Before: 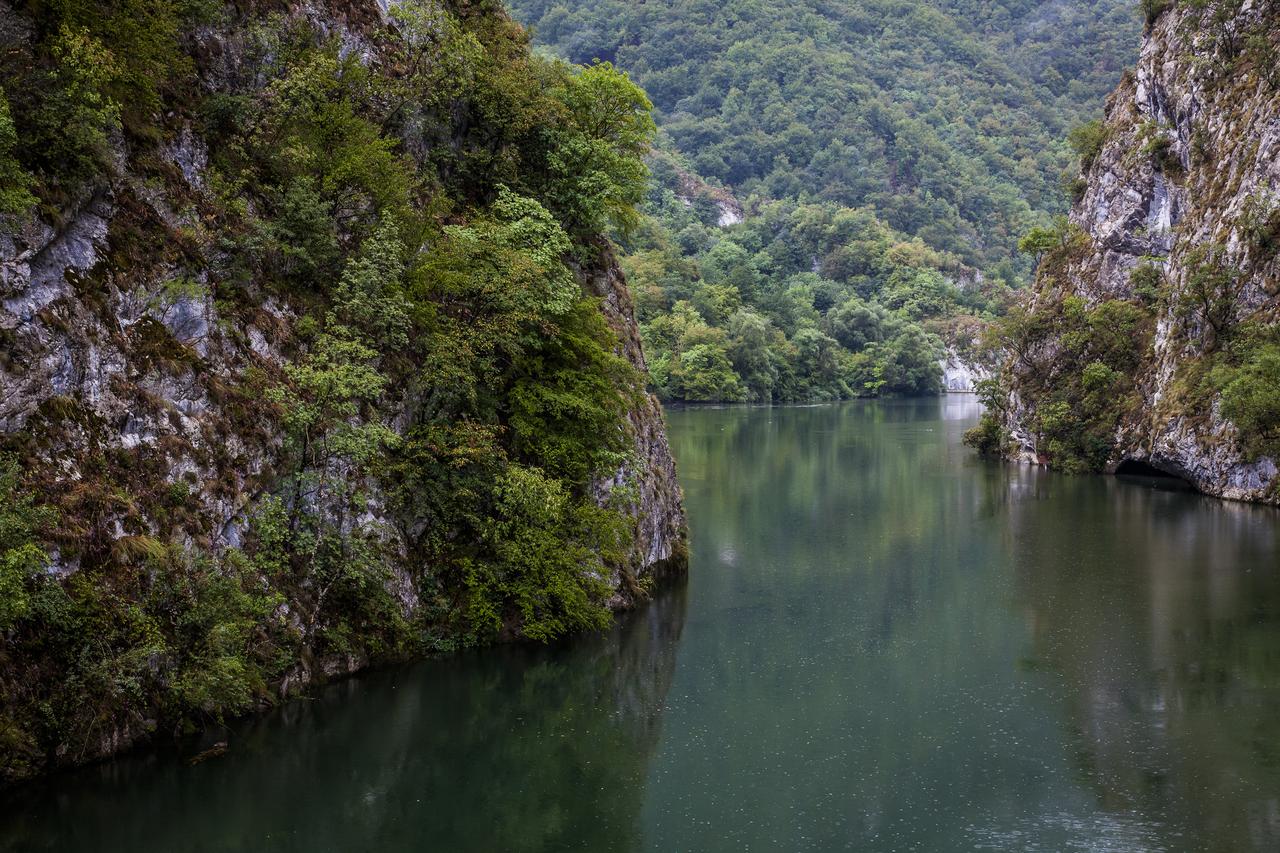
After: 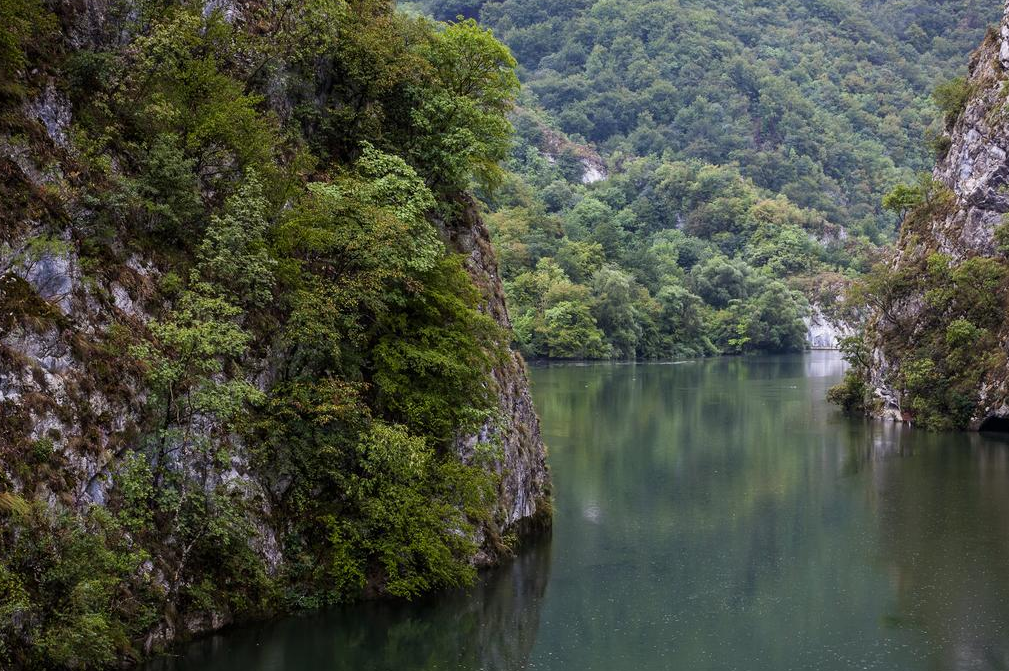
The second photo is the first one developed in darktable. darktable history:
crop and rotate: left 10.643%, top 5.055%, right 10.499%, bottom 16.224%
